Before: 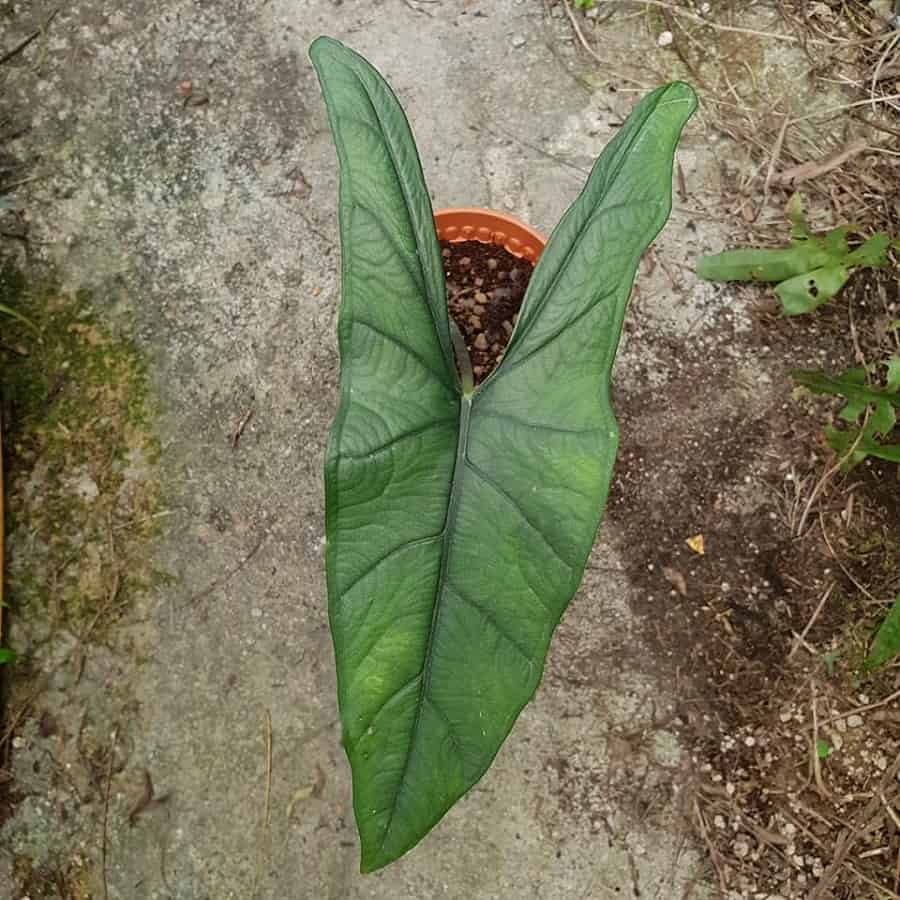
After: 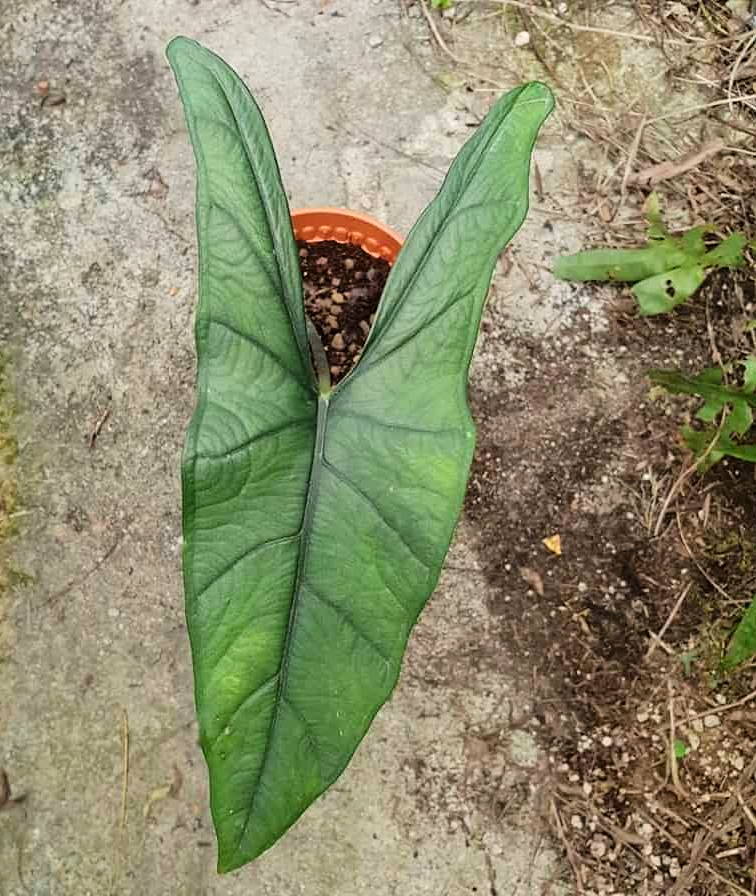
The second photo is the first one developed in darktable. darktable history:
crop: left 15.951%
tone curve: curves: ch0 [(0, 0) (0.004, 0.001) (0.133, 0.112) (0.325, 0.362) (0.832, 0.893) (1, 1)], color space Lab, linked channels, preserve colors none
